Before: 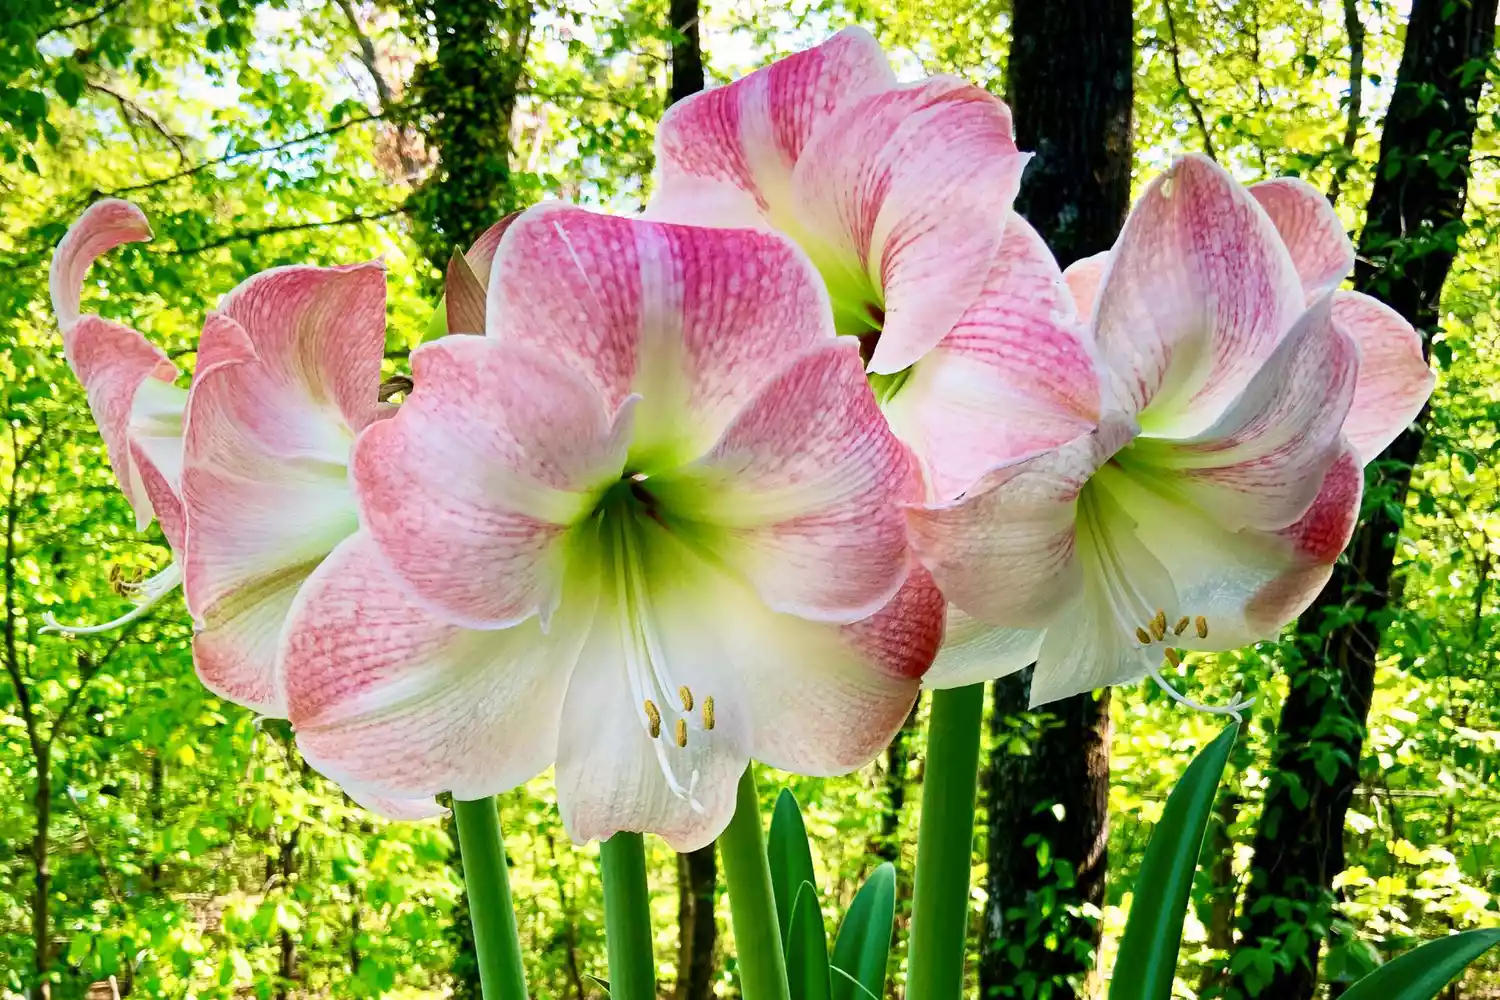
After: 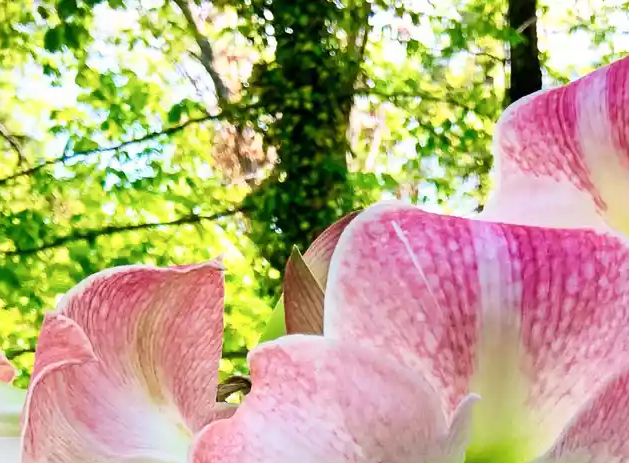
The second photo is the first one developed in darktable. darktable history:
crop and rotate: left 10.817%, top 0.062%, right 47.194%, bottom 53.626%
shadows and highlights: shadows 0, highlights 40
